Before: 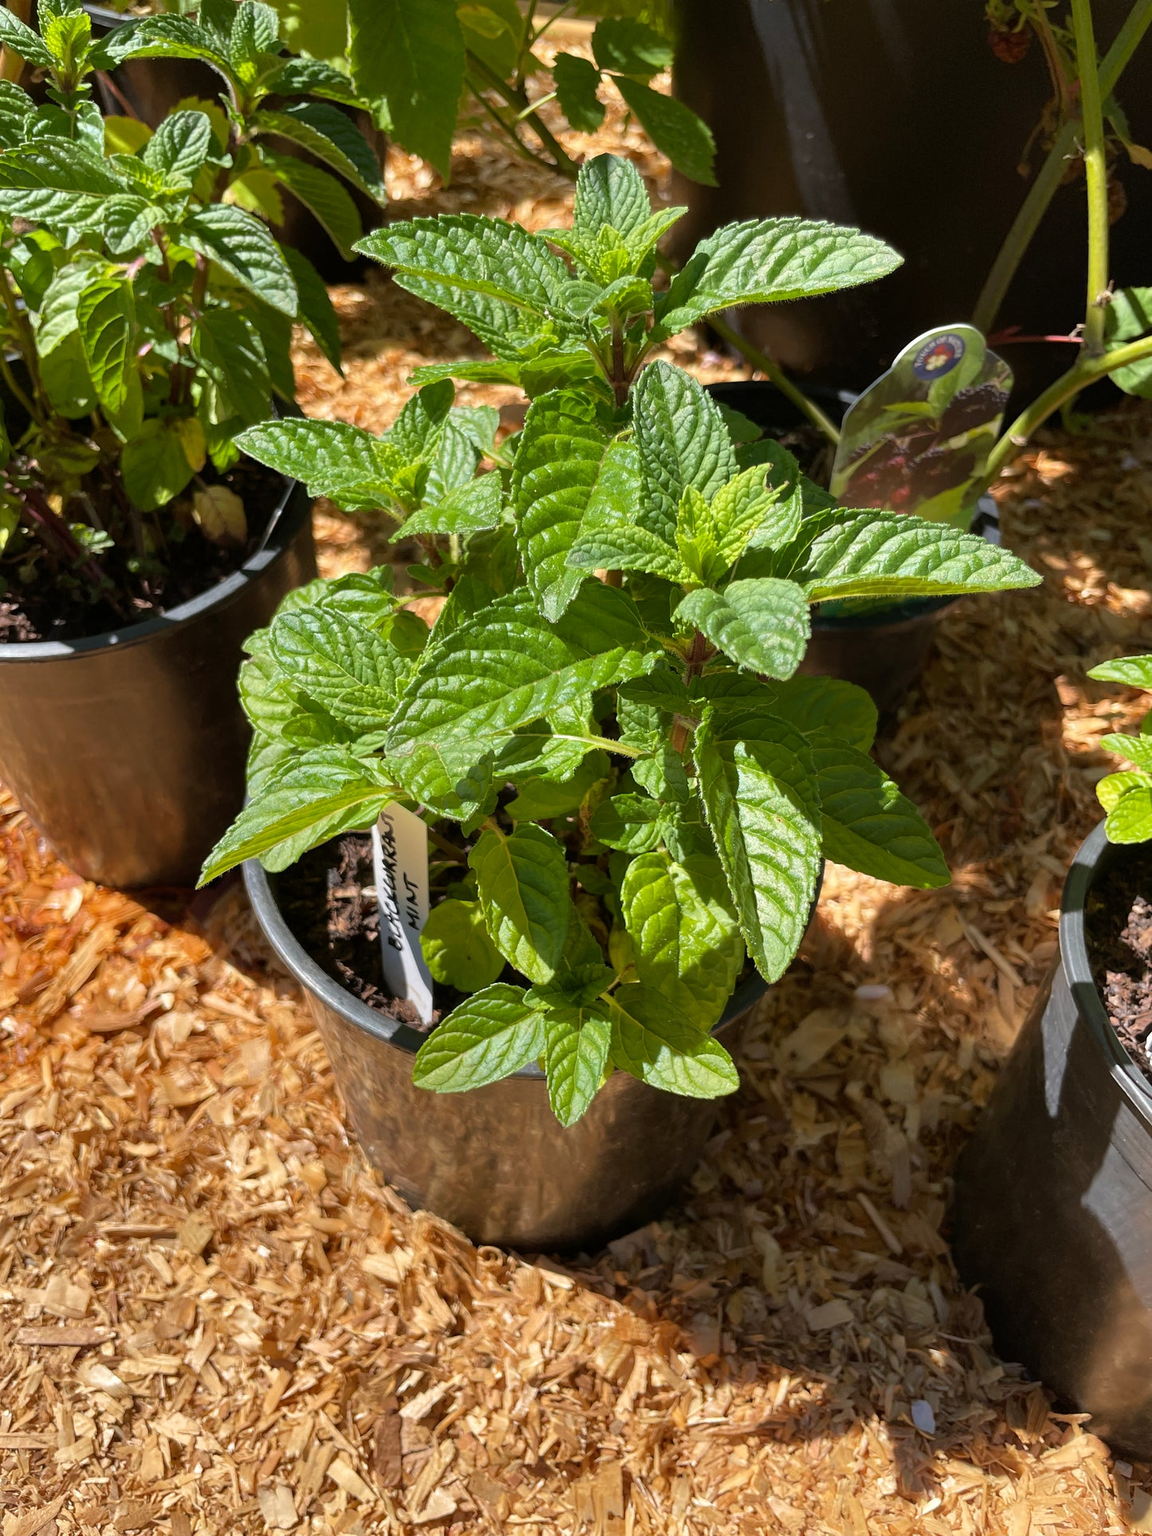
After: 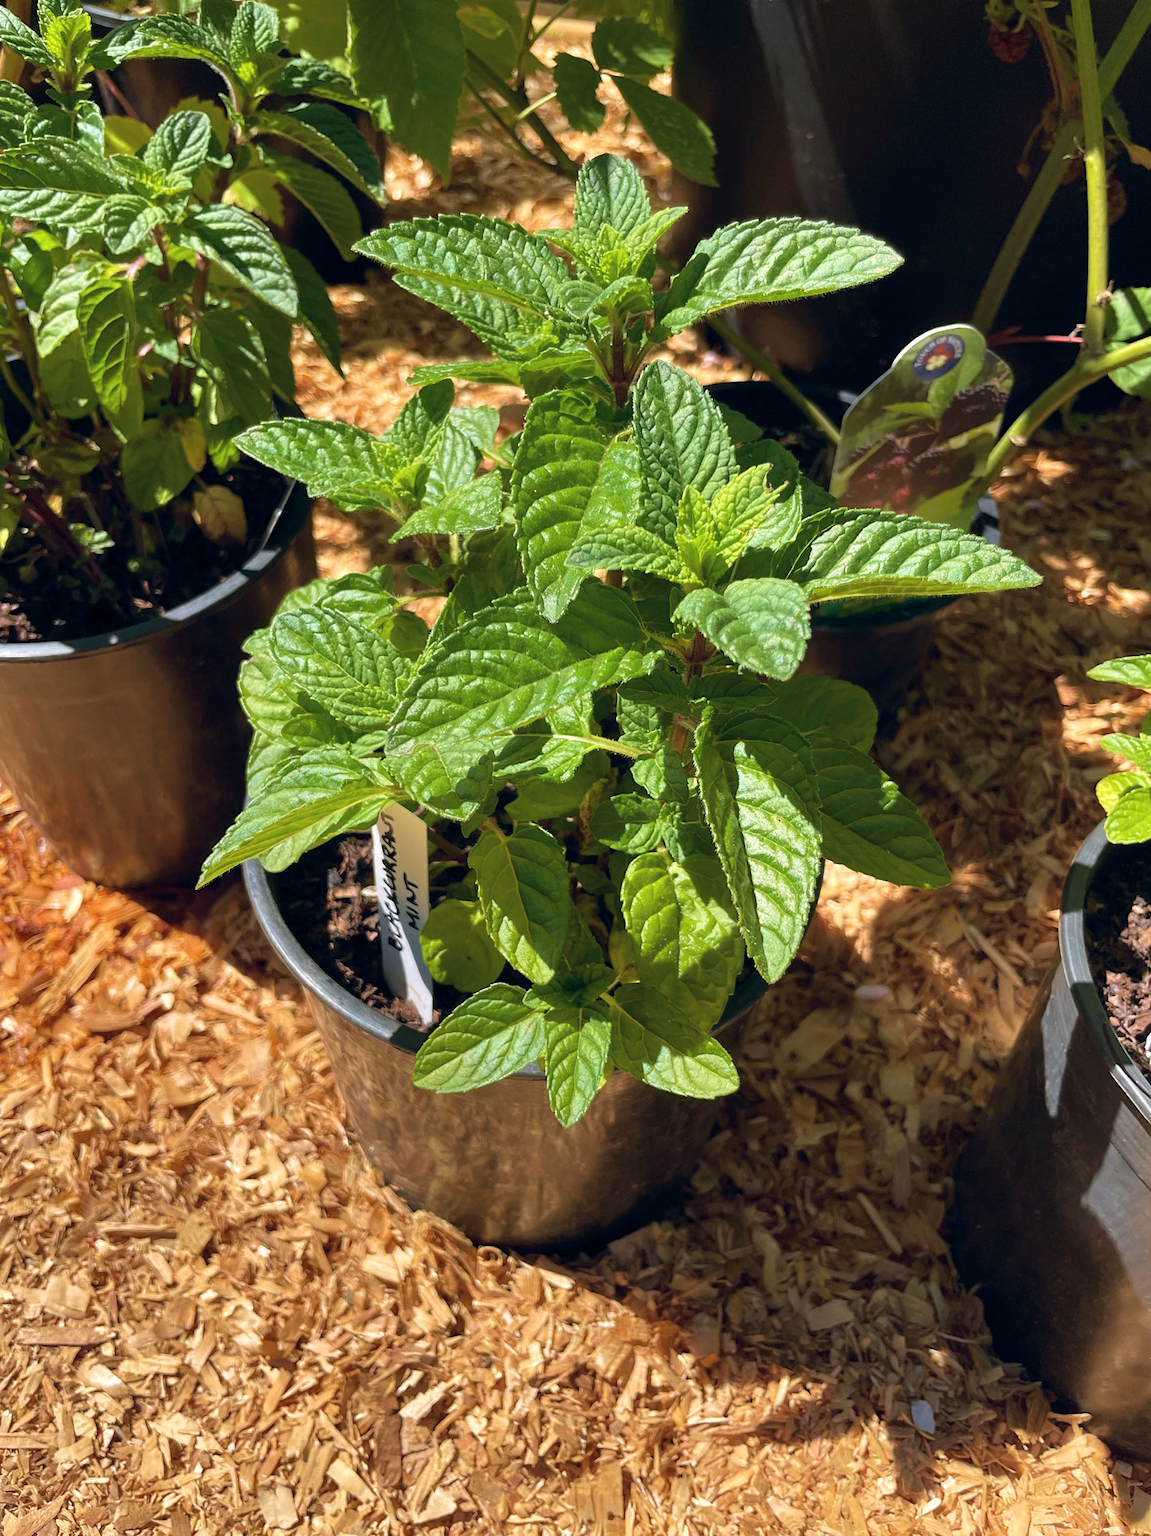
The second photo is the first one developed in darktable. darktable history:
velvia: on, module defaults
color balance rgb: shadows lift › chroma 3.88%, shadows lift › hue 88.52°, power › hue 214.65°, global offset › chroma 0.1%, global offset › hue 252.4°, contrast 4.45%
